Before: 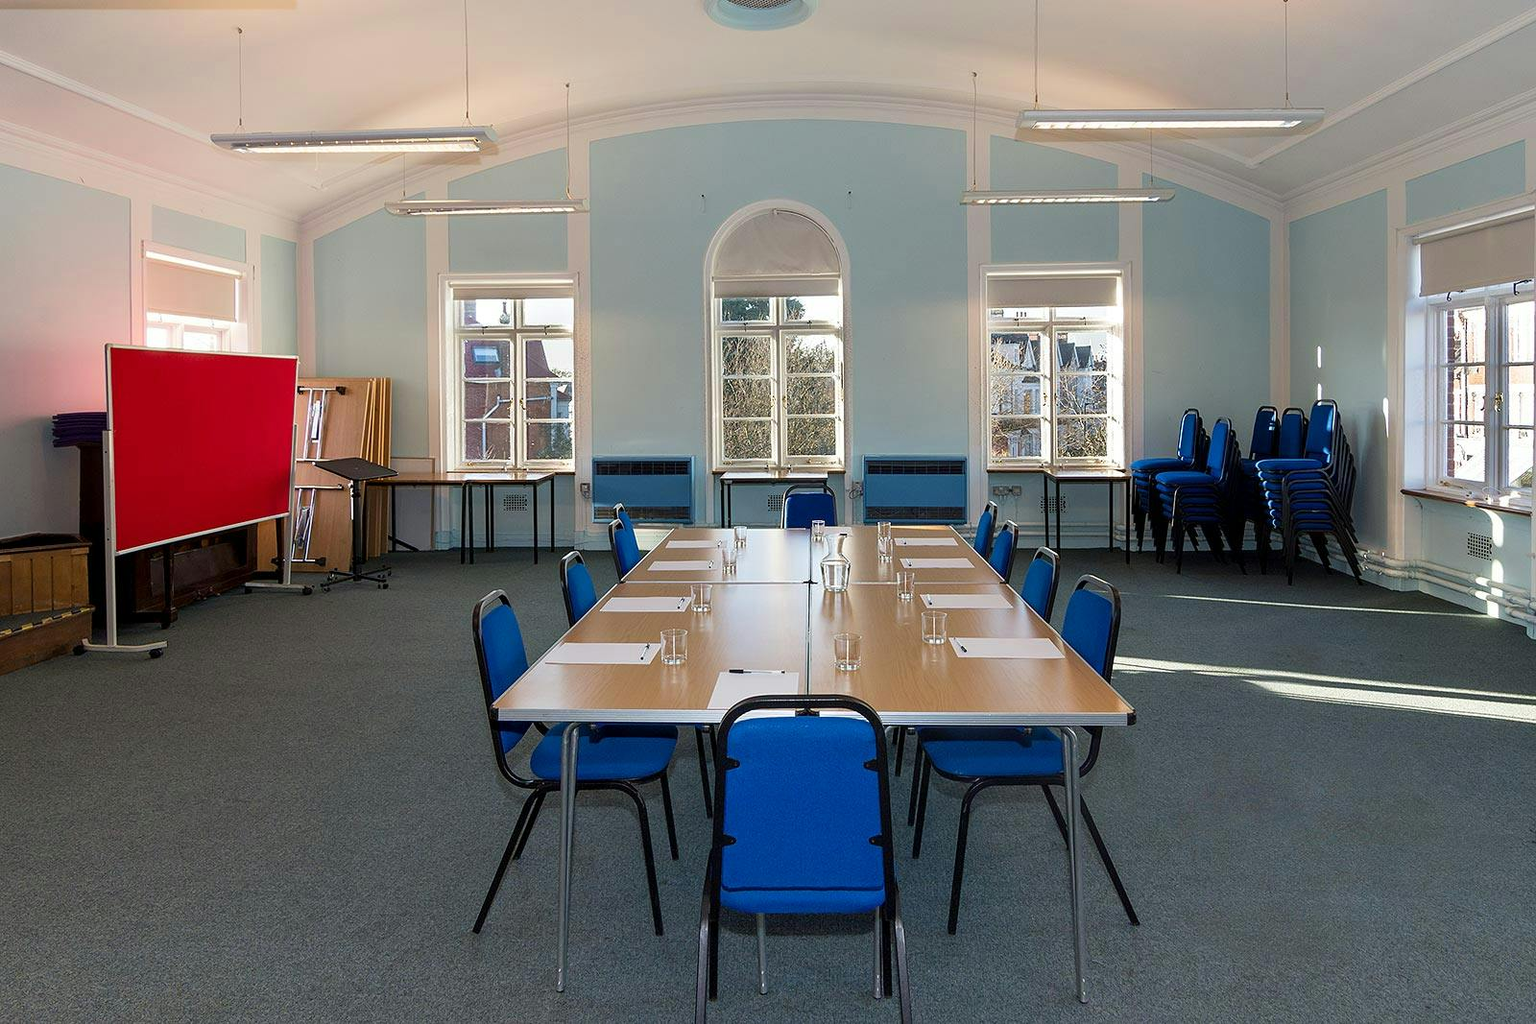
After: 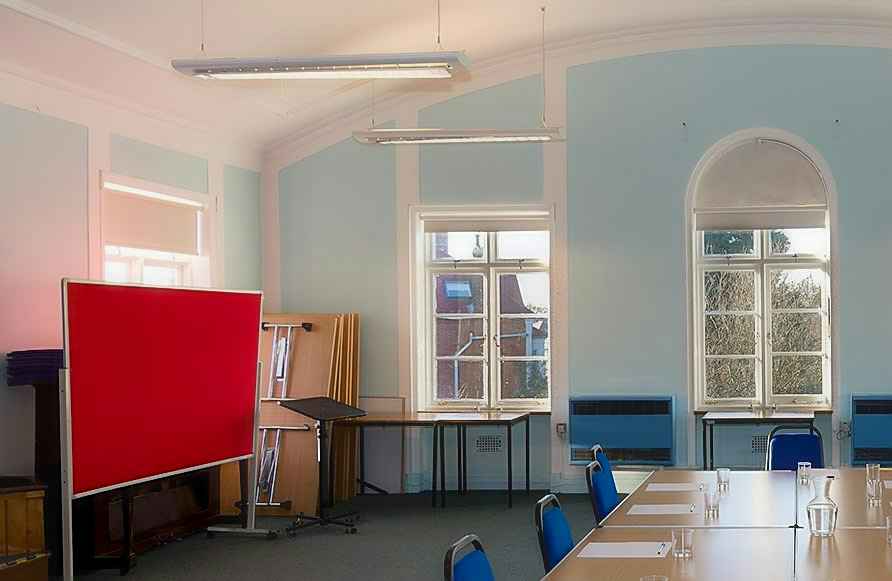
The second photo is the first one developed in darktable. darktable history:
exposure: compensate highlight preservation false
tone curve: curves: ch0 [(0, 0) (0.003, 0.004) (0.011, 0.005) (0.025, 0.014) (0.044, 0.037) (0.069, 0.059) (0.1, 0.096) (0.136, 0.116) (0.177, 0.133) (0.224, 0.177) (0.277, 0.255) (0.335, 0.319) (0.399, 0.385) (0.468, 0.457) (0.543, 0.545) (0.623, 0.621) (0.709, 0.705) (0.801, 0.801) (0.898, 0.901) (1, 1)], color space Lab, independent channels, preserve colors none
tone equalizer: edges refinement/feathering 500, mask exposure compensation -1.57 EV, preserve details no
sharpen: on, module defaults
crop and rotate: left 3.037%, top 7.52%, right 41.157%, bottom 37.999%
contrast equalizer: octaves 7, y [[0.5, 0.542, 0.583, 0.625, 0.667, 0.708], [0.5 ×6], [0.5 ×6], [0 ×6], [0 ×6]], mix -0.981
local contrast: on, module defaults
